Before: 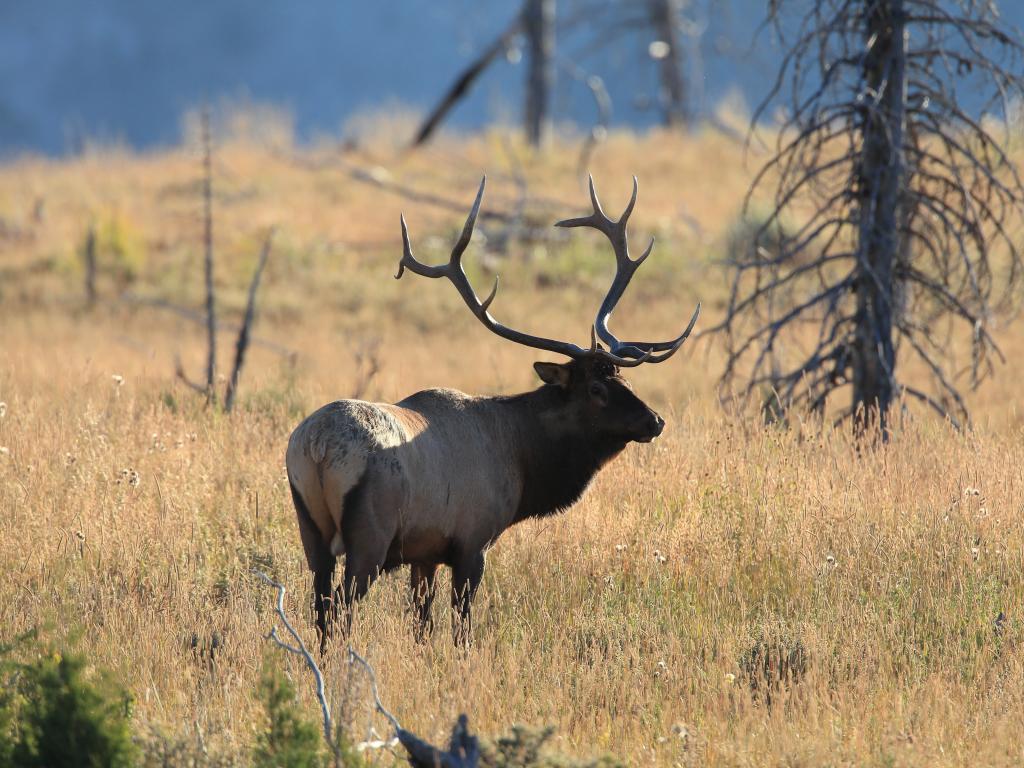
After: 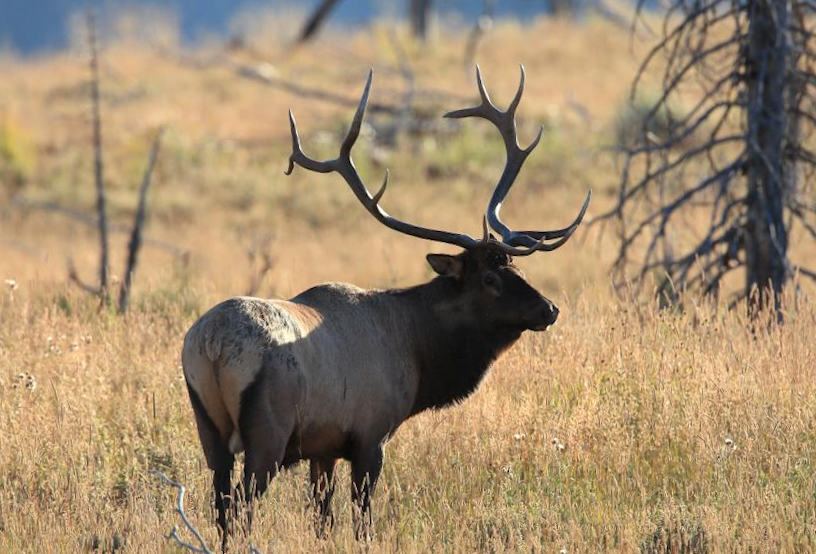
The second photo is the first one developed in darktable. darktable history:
local contrast: mode bilateral grid, contrast 20, coarseness 50, detail 120%, midtone range 0.2
crop and rotate: angle -3.27°, left 5.211%, top 5.211%, right 4.607%, bottom 4.607%
rotate and perspective: rotation -5°, crop left 0.05, crop right 0.952, crop top 0.11, crop bottom 0.89
